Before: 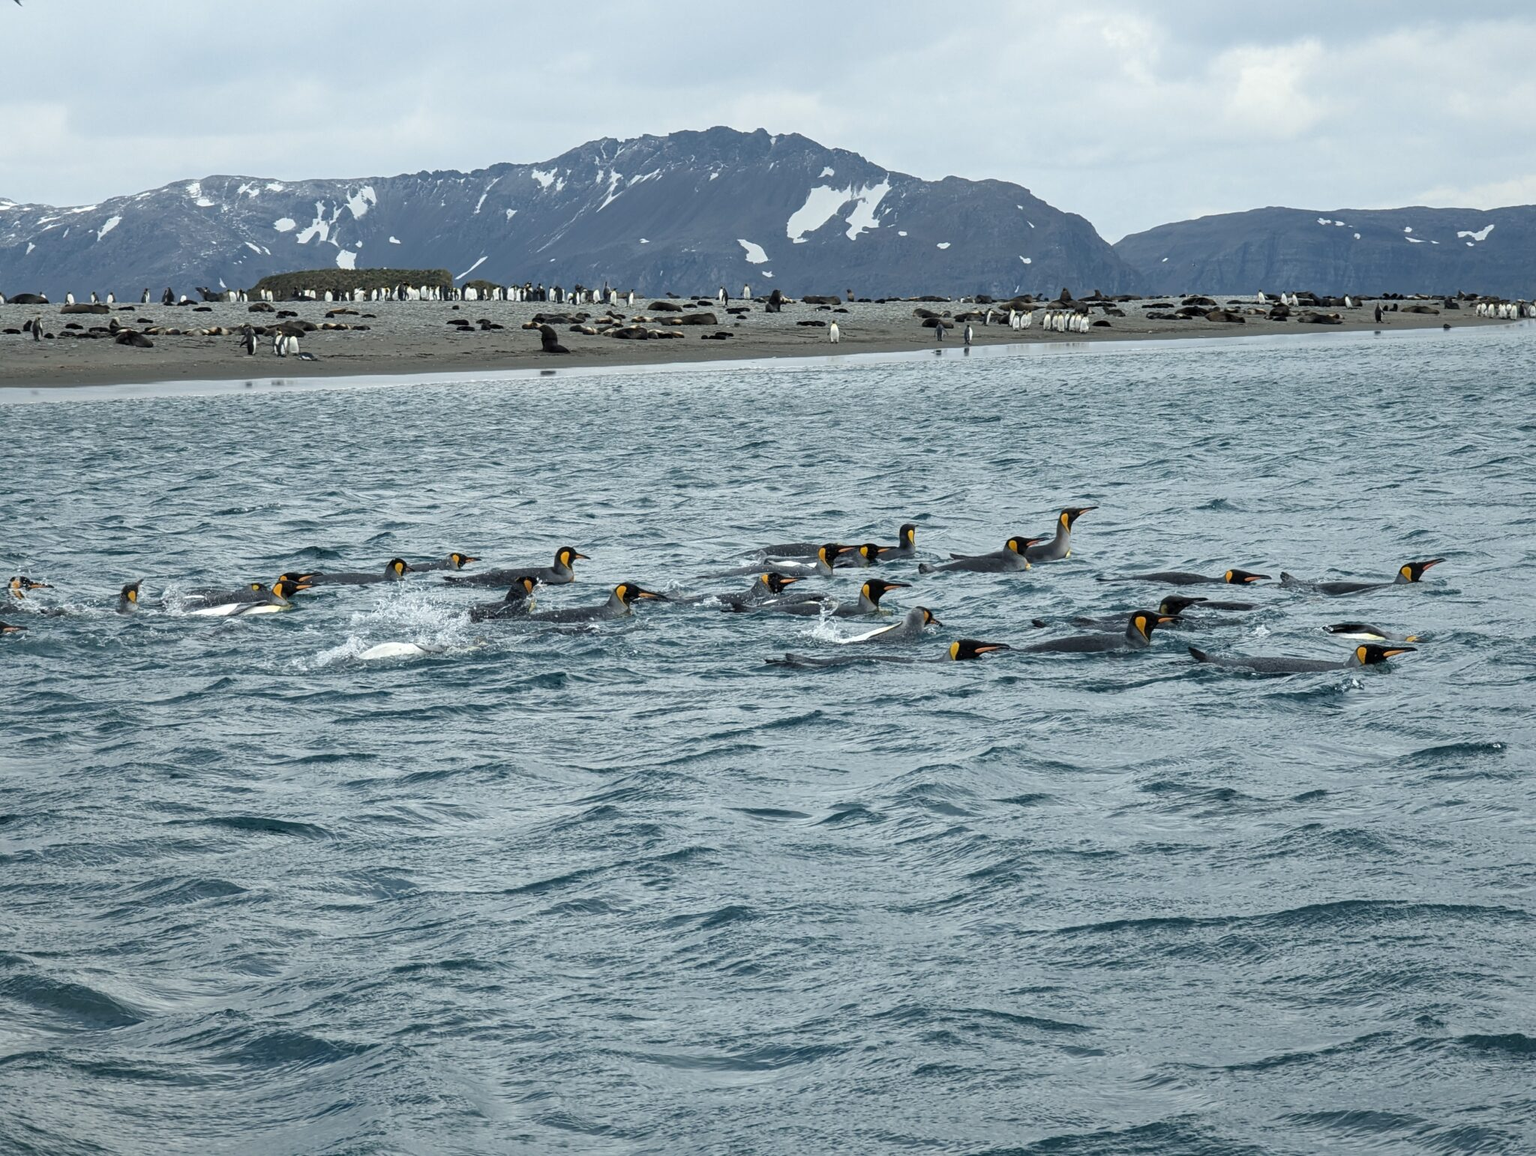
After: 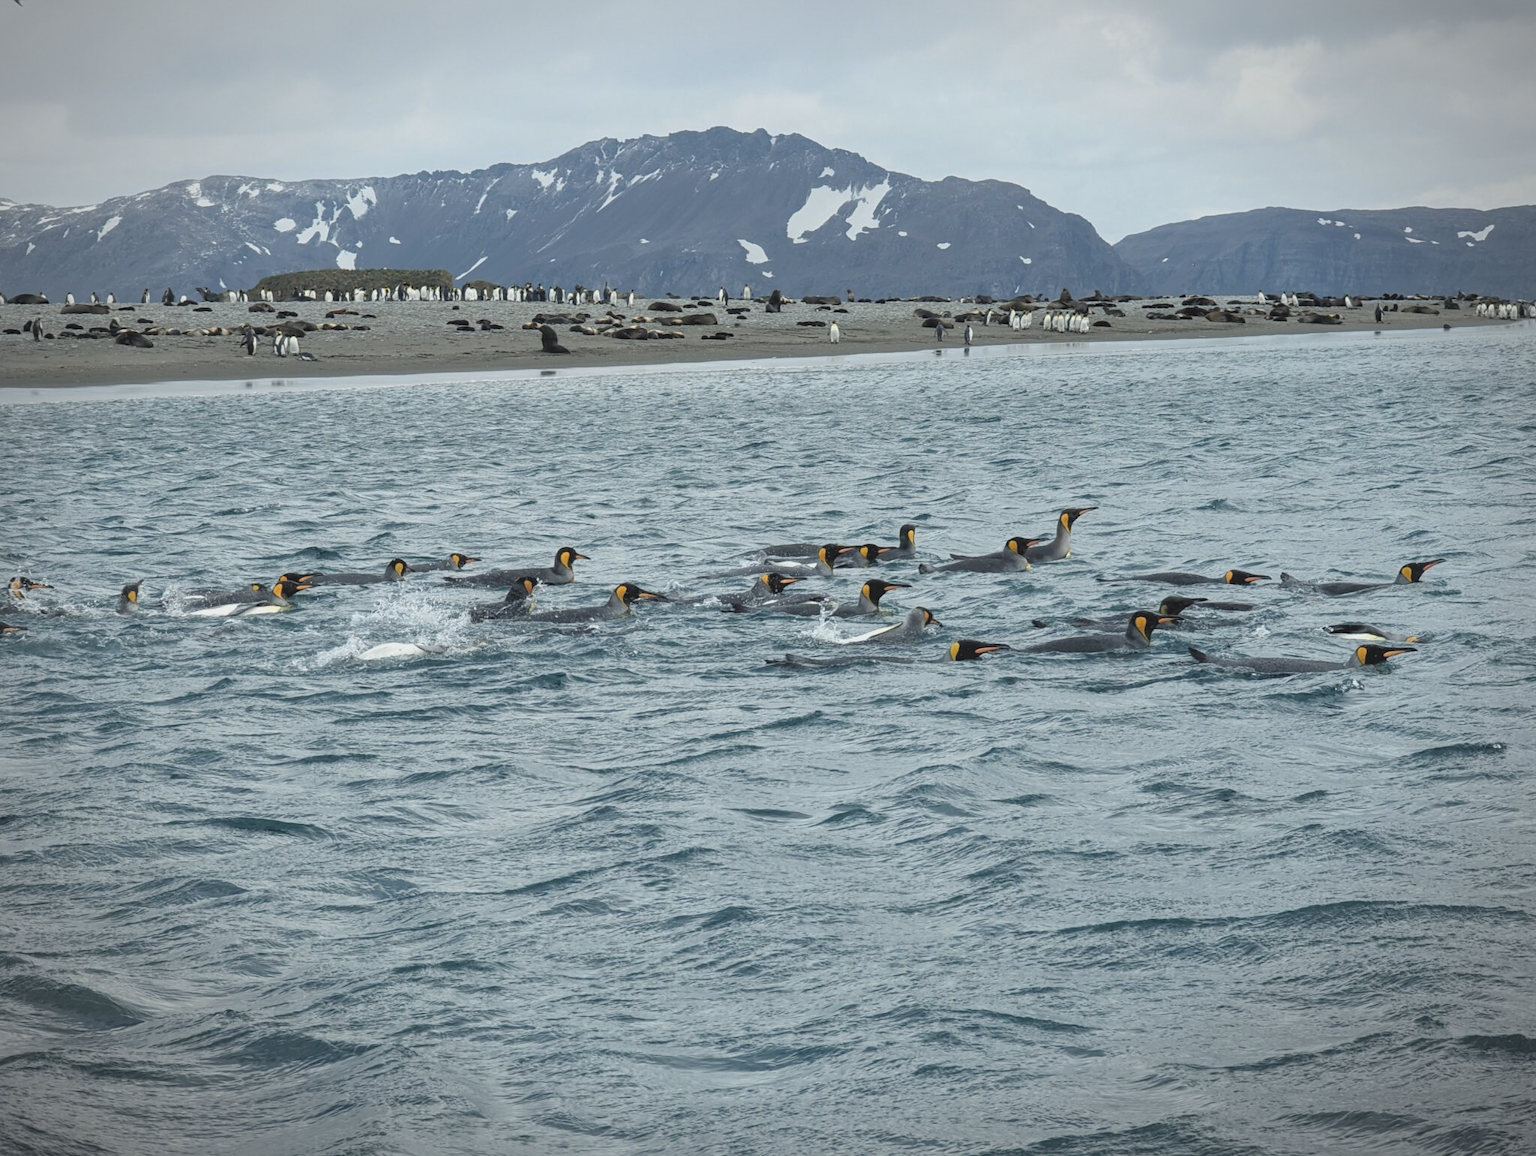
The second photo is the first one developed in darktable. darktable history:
tone equalizer: on, module defaults
contrast brightness saturation: contrast -0.15, brightness 0.05, saturation -0.12
vignetting: fall-off start 87%, automatic ratio true
